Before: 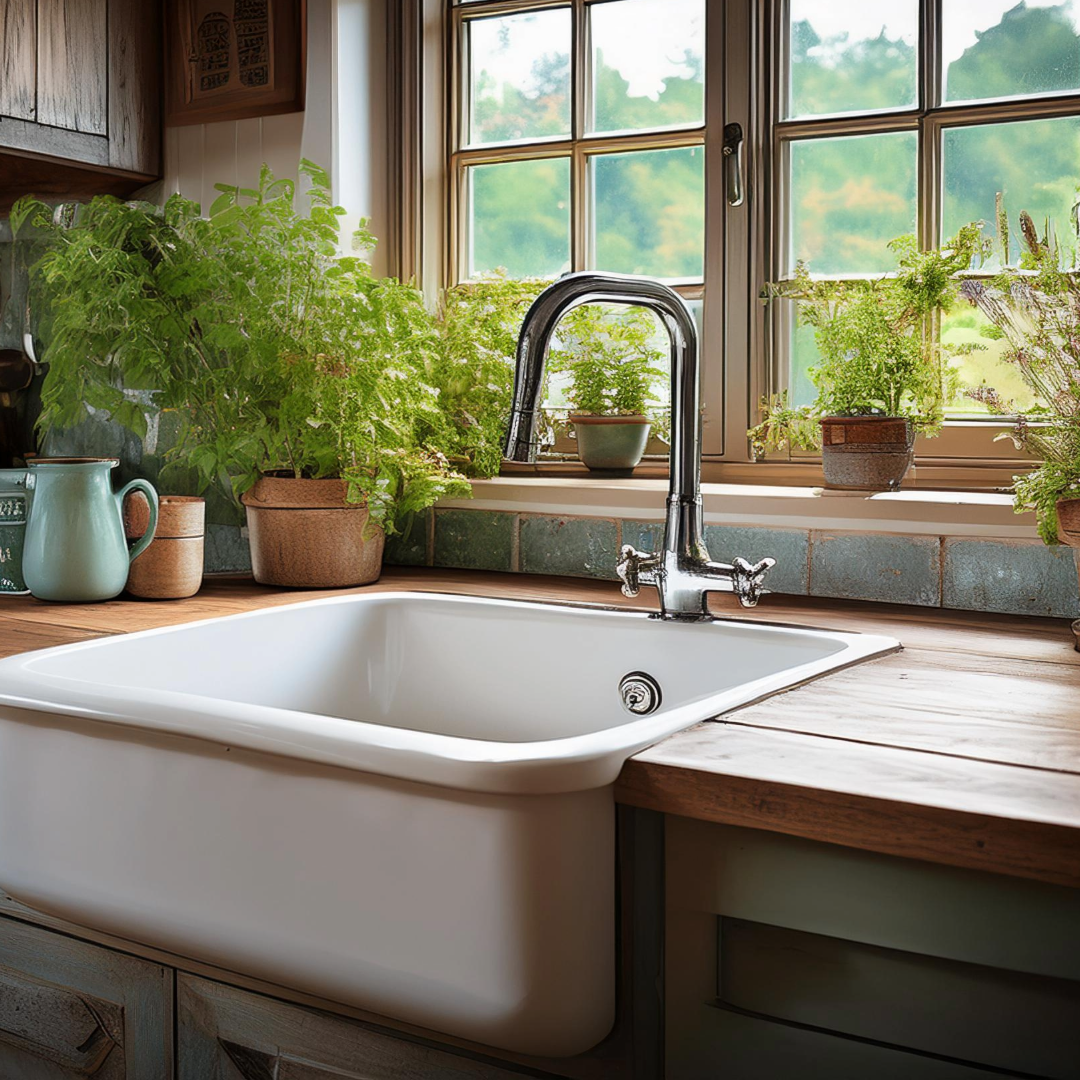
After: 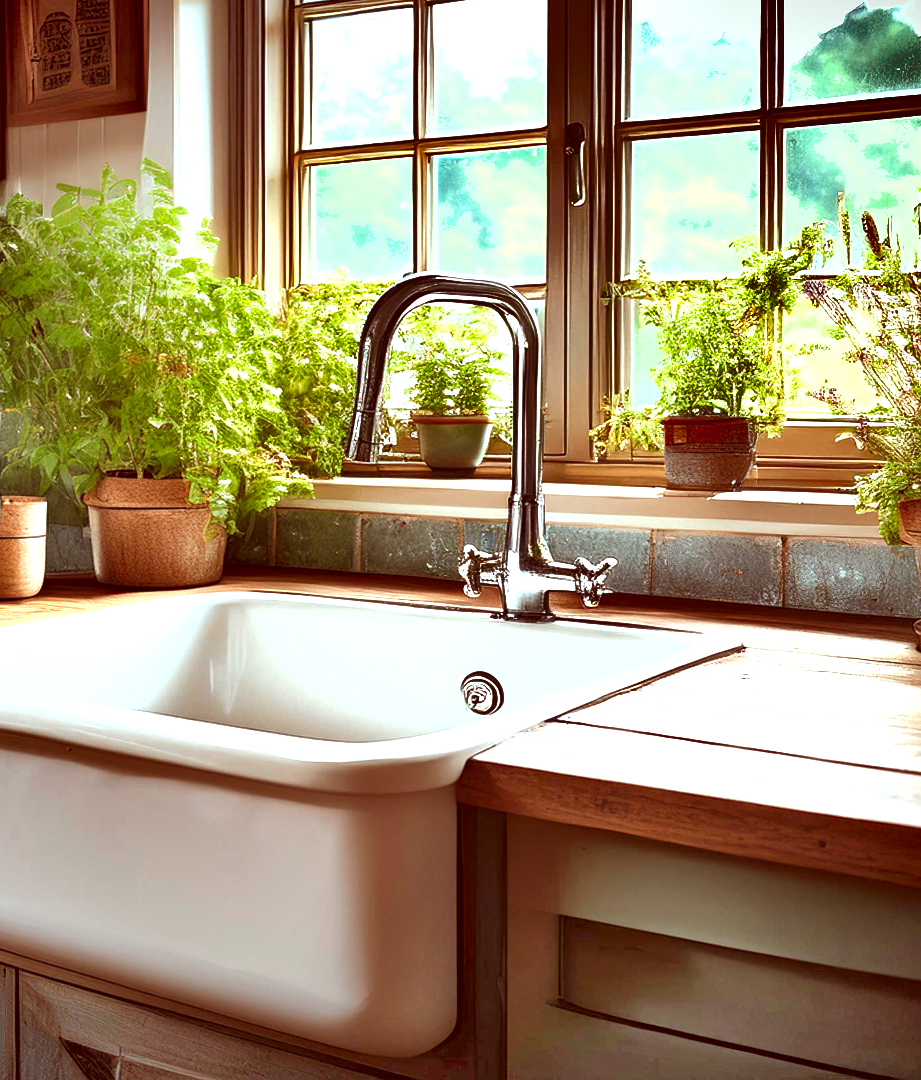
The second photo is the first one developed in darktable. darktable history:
crop and rotate: left 14.696%
exposure: black level correction 0.001, exposure 1.117 EV, compensate highlight preservation false
shadows and highlights: shadows 73.11, highlights -60.76, soften with gaussian
color correction: highlights a* -7.06, highlights b* -0.154, shadows a* 20.81, shadows b* 12.37
